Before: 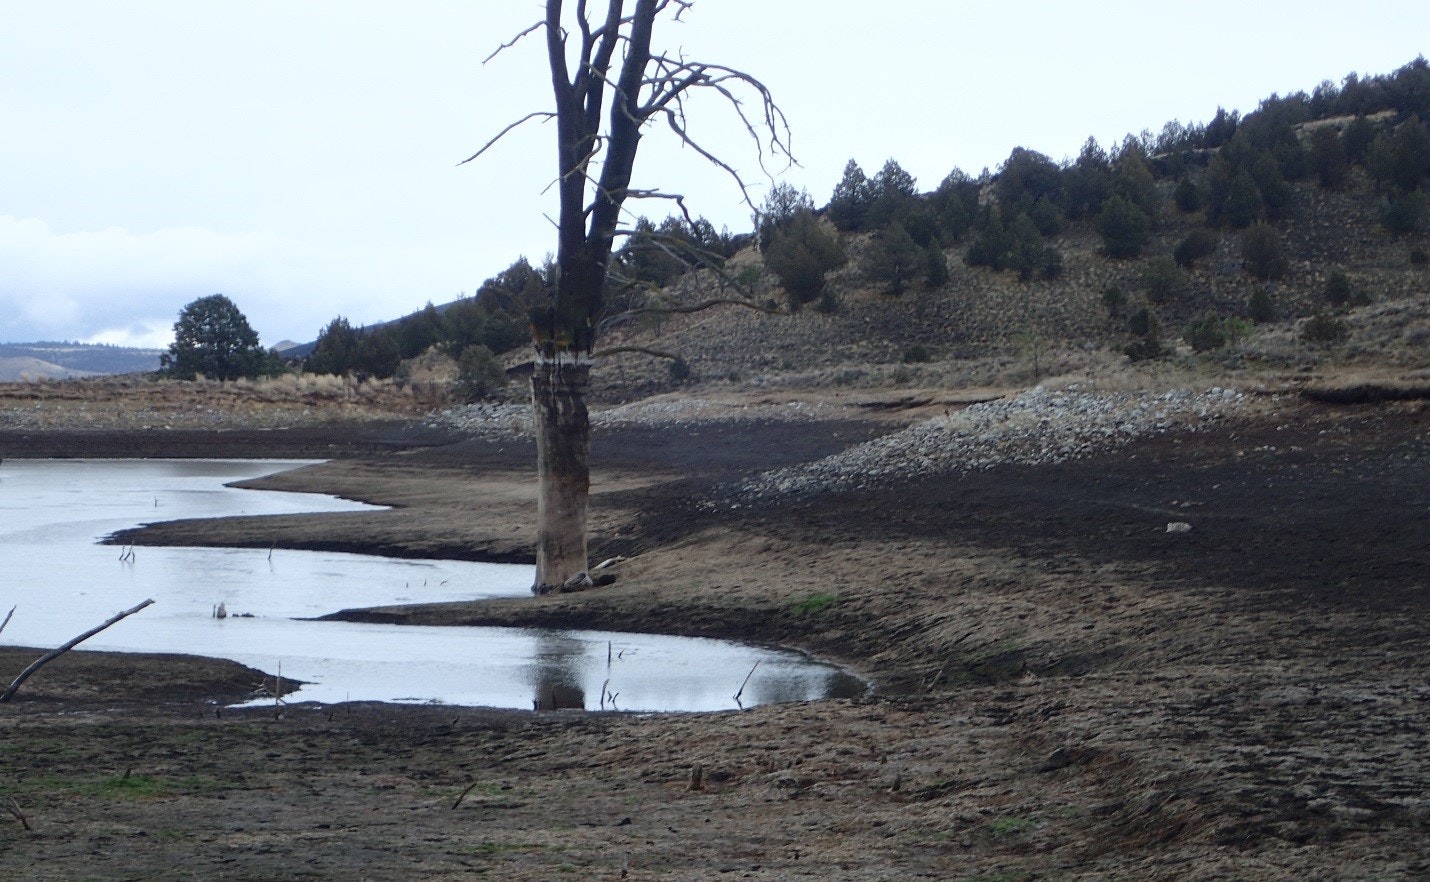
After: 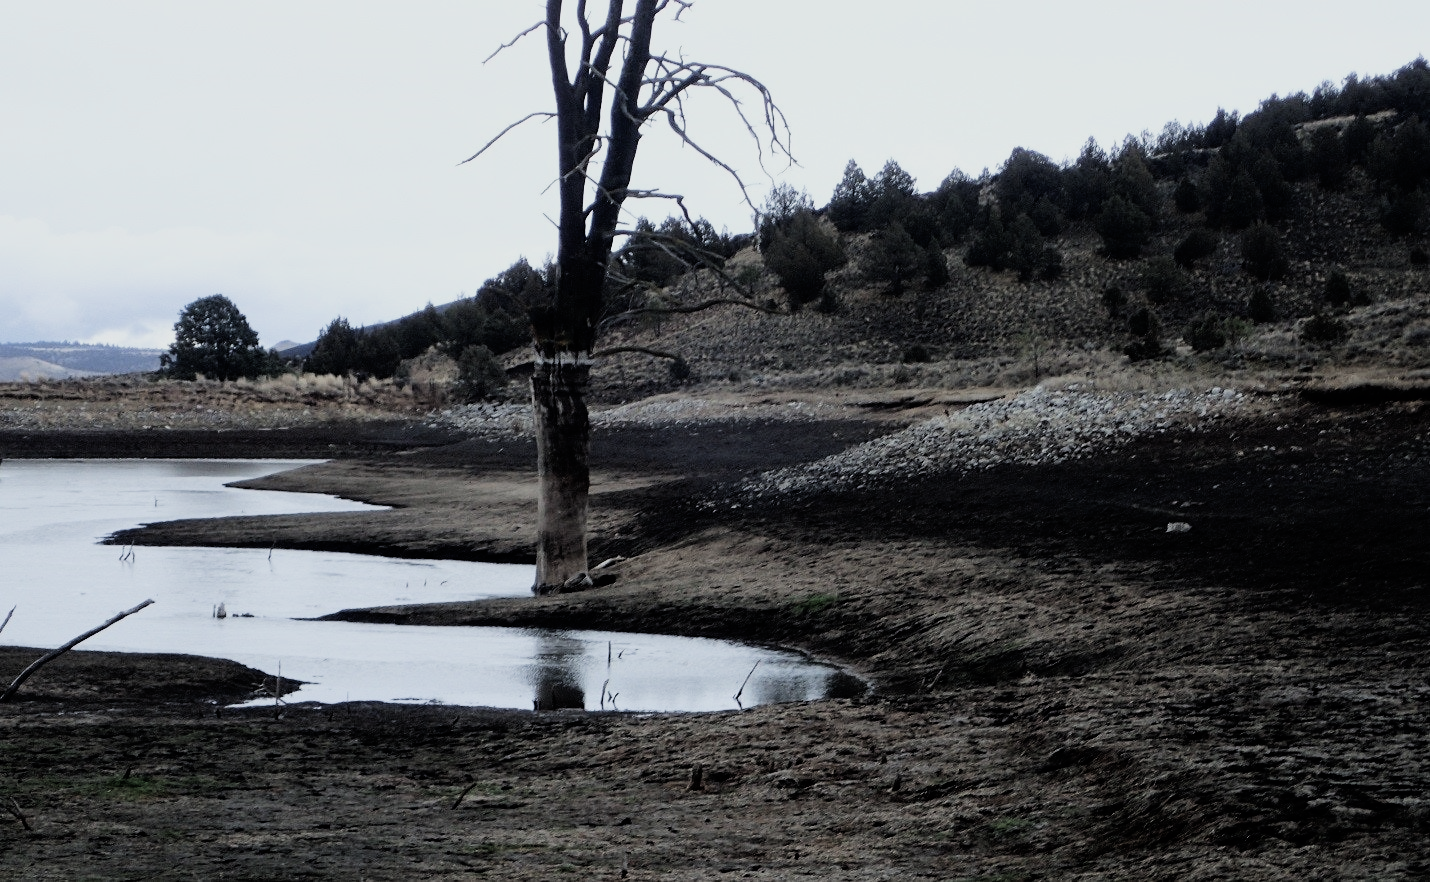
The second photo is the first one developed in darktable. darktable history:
contrast brightness saturation: saturation -0.152
tone equalizer: on, module defaults
filmic rgb: black relative exposure -5.1 EV, white relative exposure 3.98 EV, hardness 2.88, contrast 1.394, highlights saturation mix -29.92%
